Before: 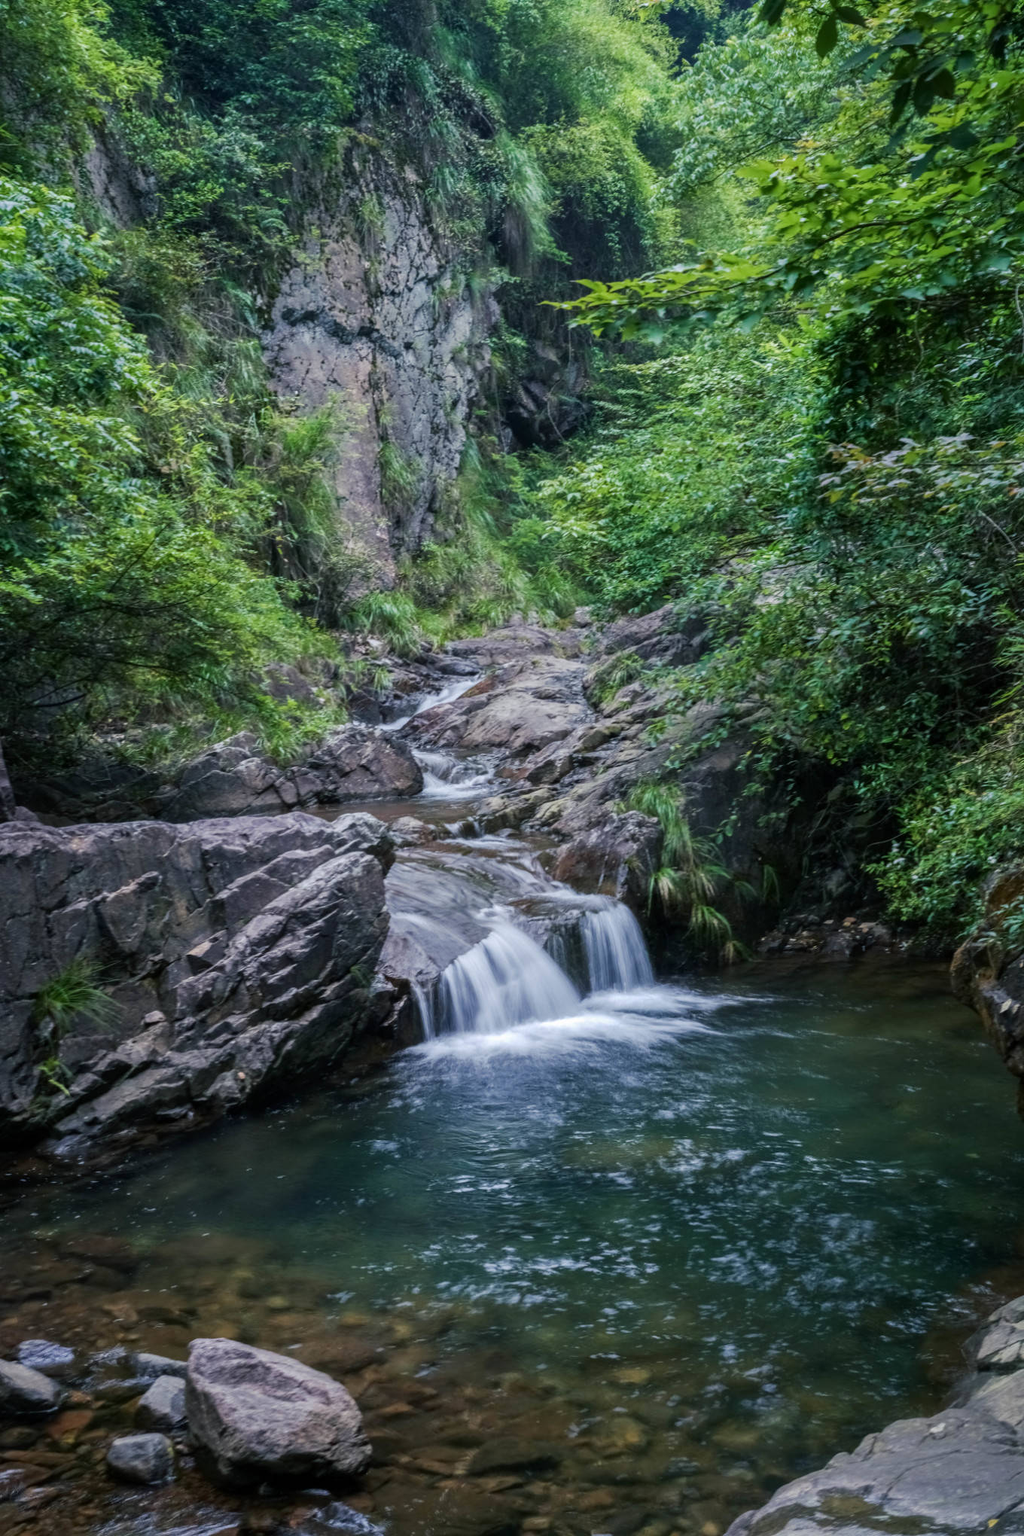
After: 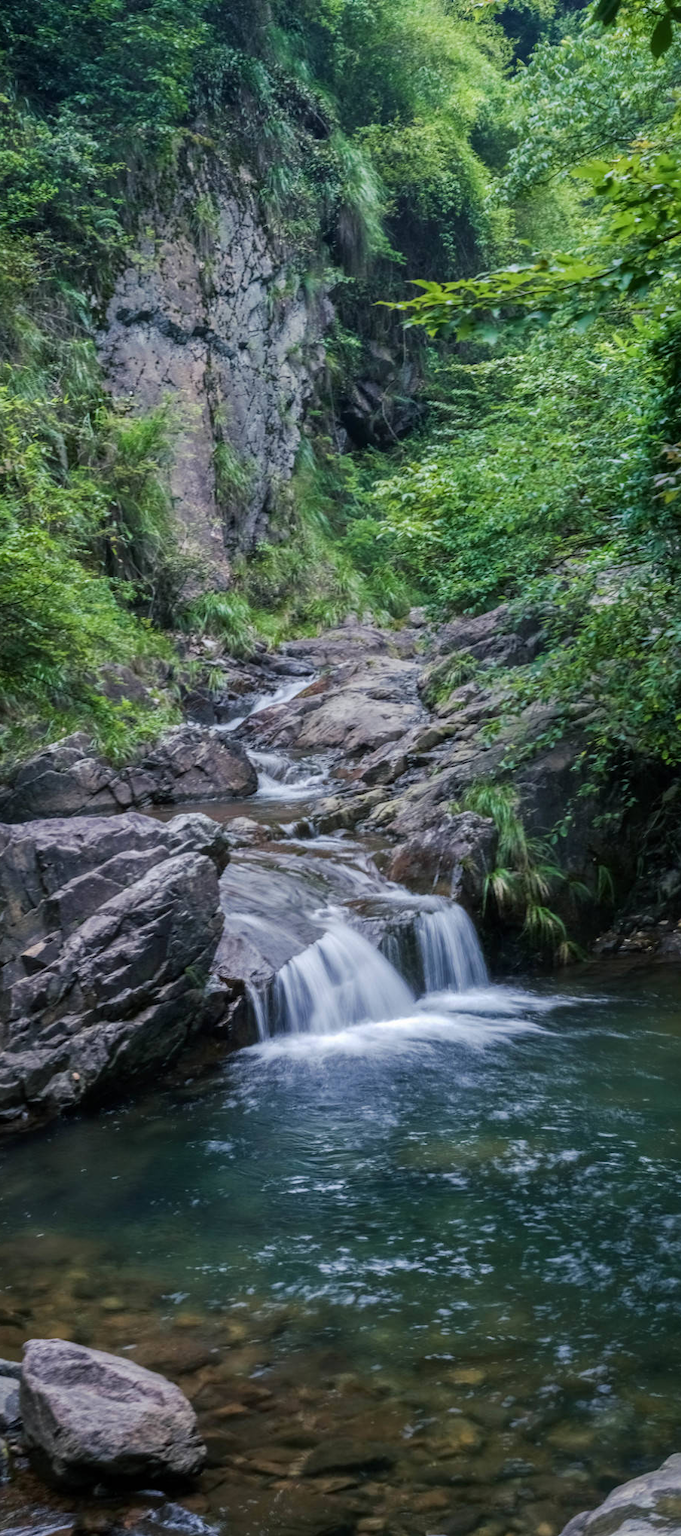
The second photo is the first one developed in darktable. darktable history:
crop and rotate: left 16.237%, right 17.167%
